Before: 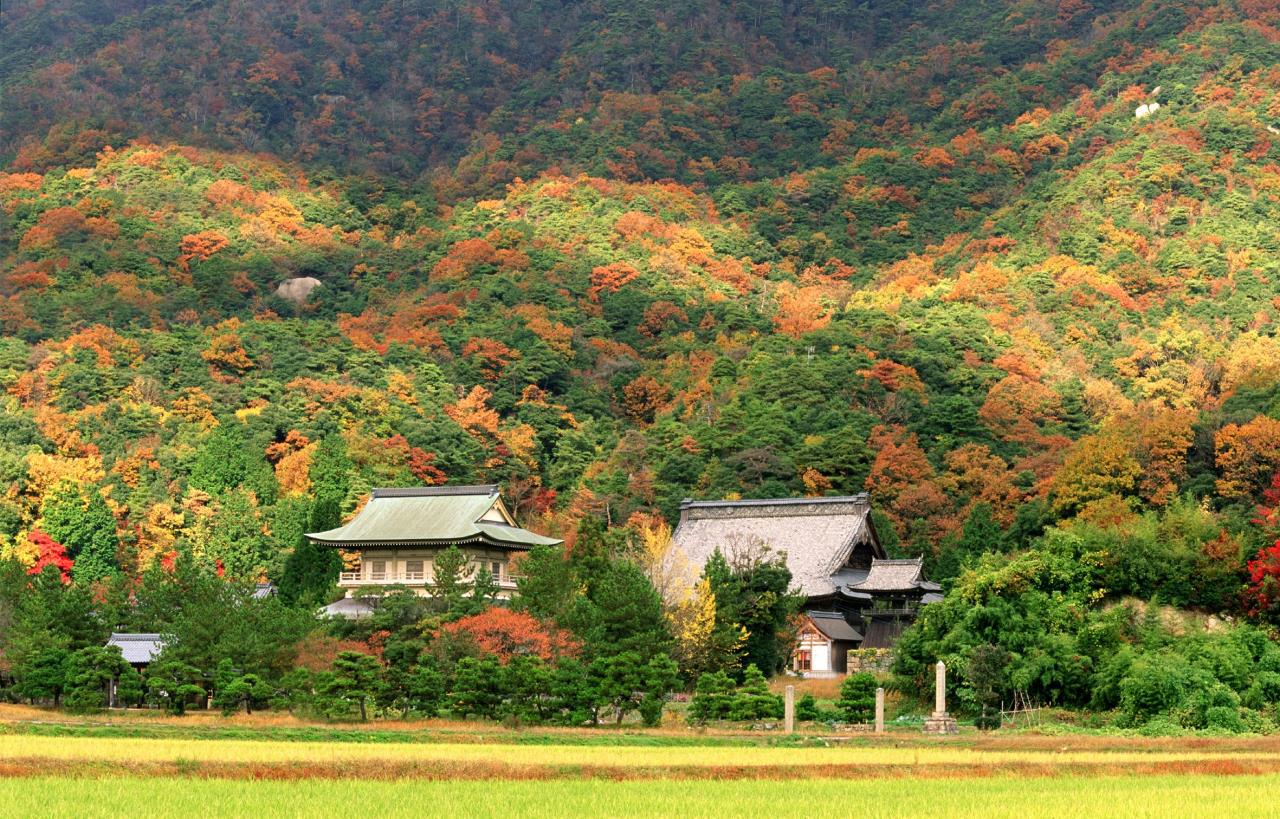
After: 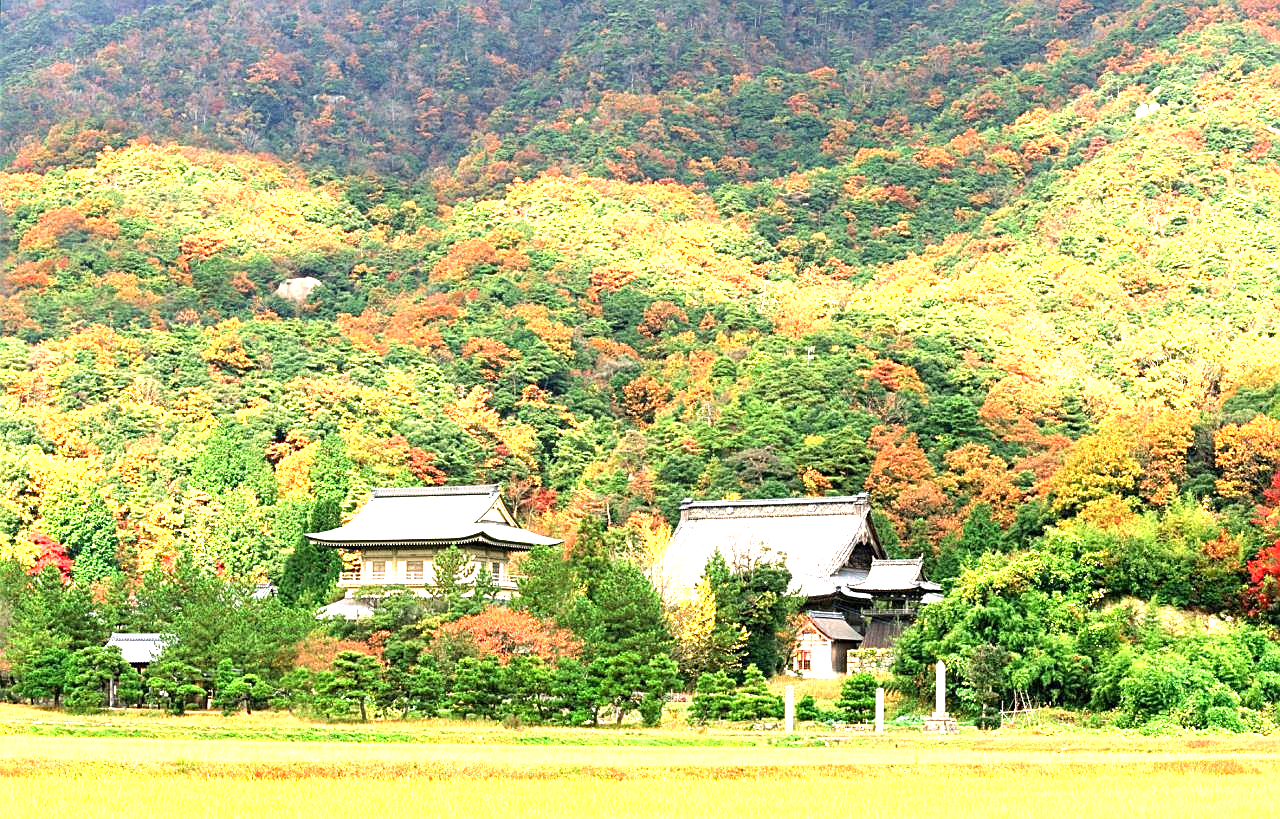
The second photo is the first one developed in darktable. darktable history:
sharpen: on, module defaults
exposure: black level correction 0, exposure 1.675 EV, compensate exposure bias true, compensate highlight preservation false
